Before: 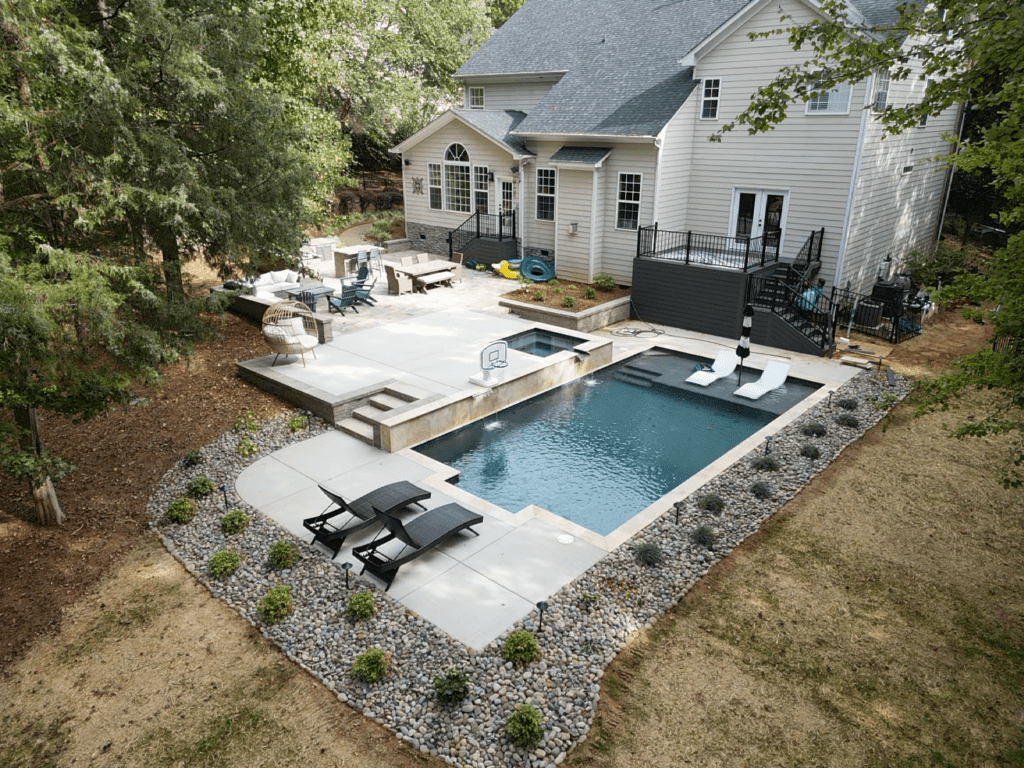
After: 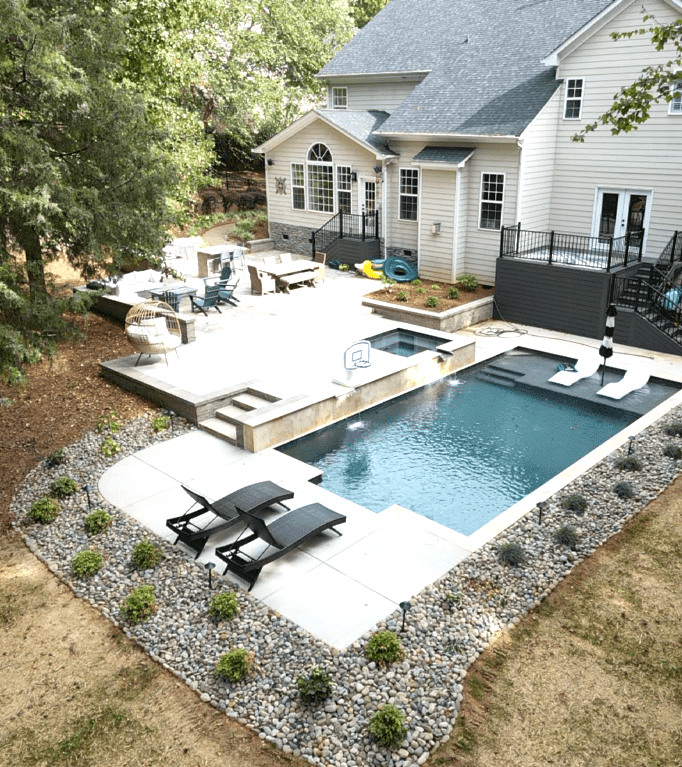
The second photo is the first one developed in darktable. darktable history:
exposure: exposure 0.6 EV, compensate highlight preservation false
crop and rotate: left 13.409%, right 19.924%
